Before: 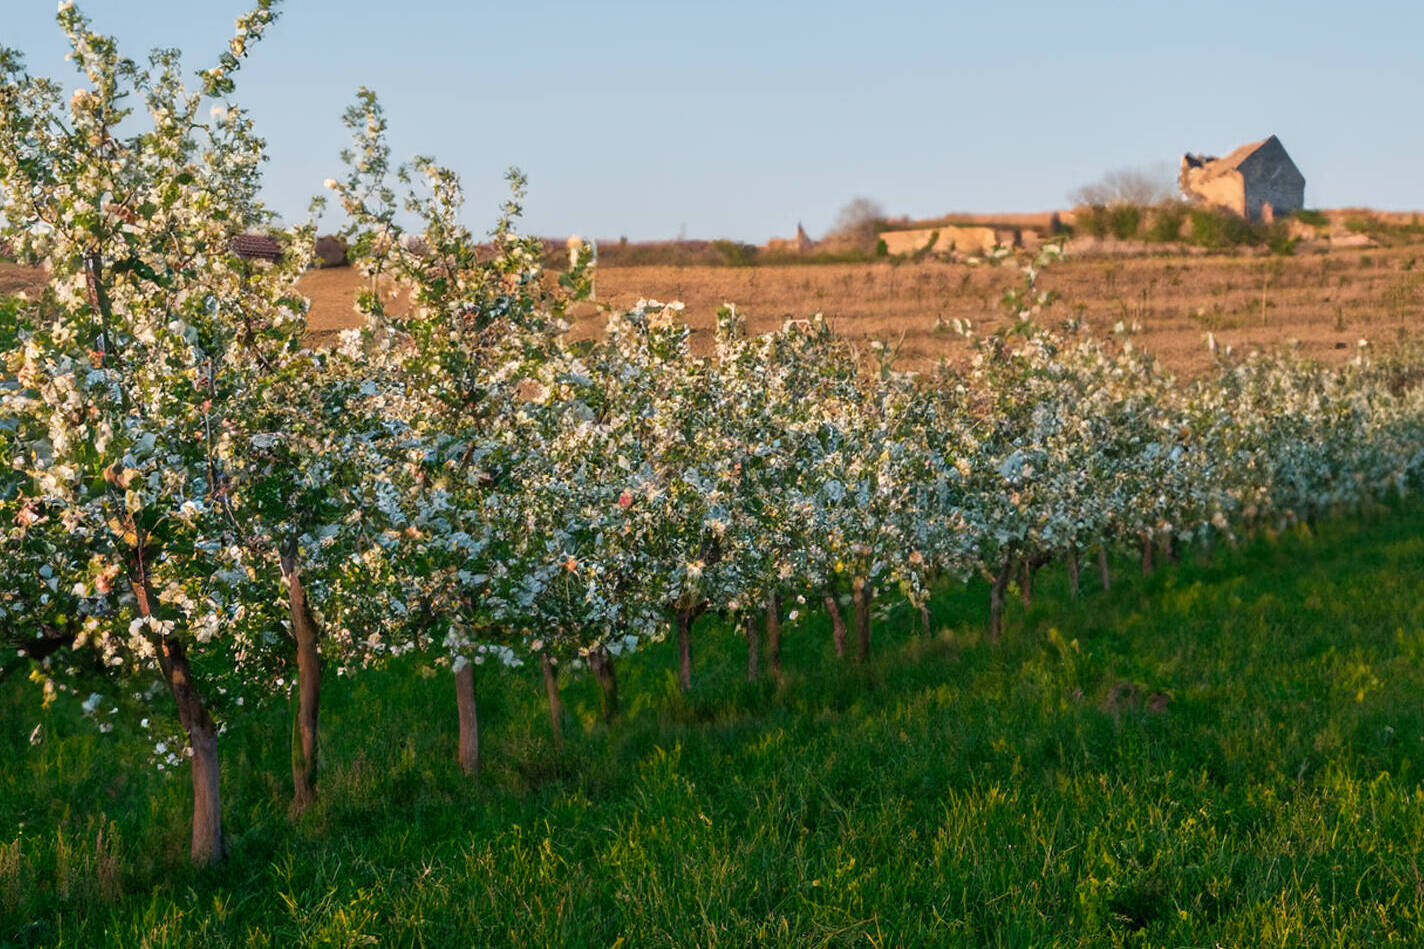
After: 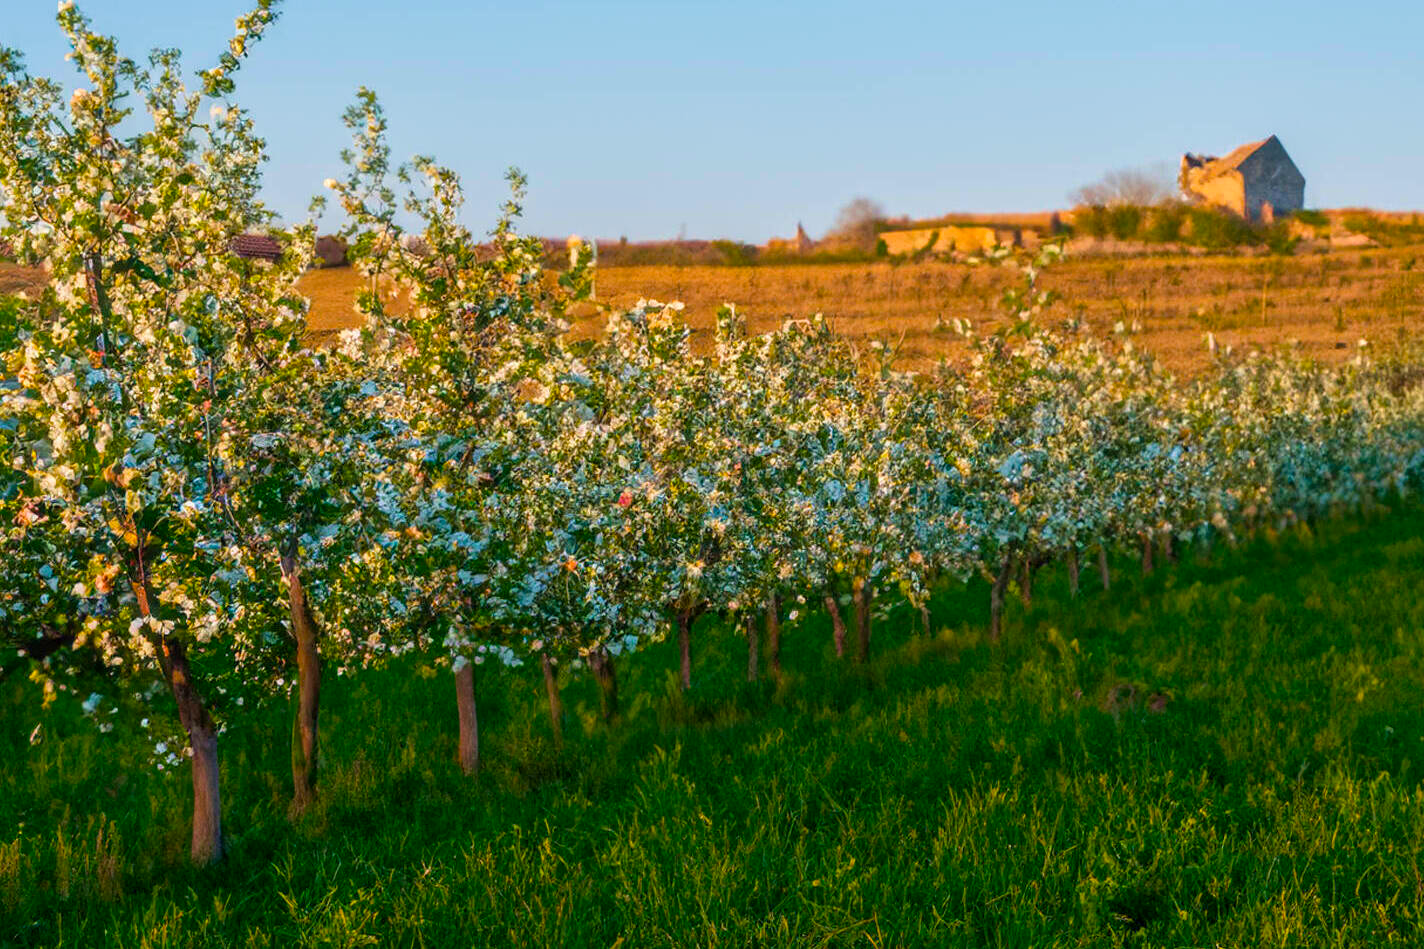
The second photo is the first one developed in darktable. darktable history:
color balance rgb: linear chroma grading › global chroma 15%, perceptual saturation grading › global saturation 30%
local contrast: detail 110%
velvia: on, module defaults
